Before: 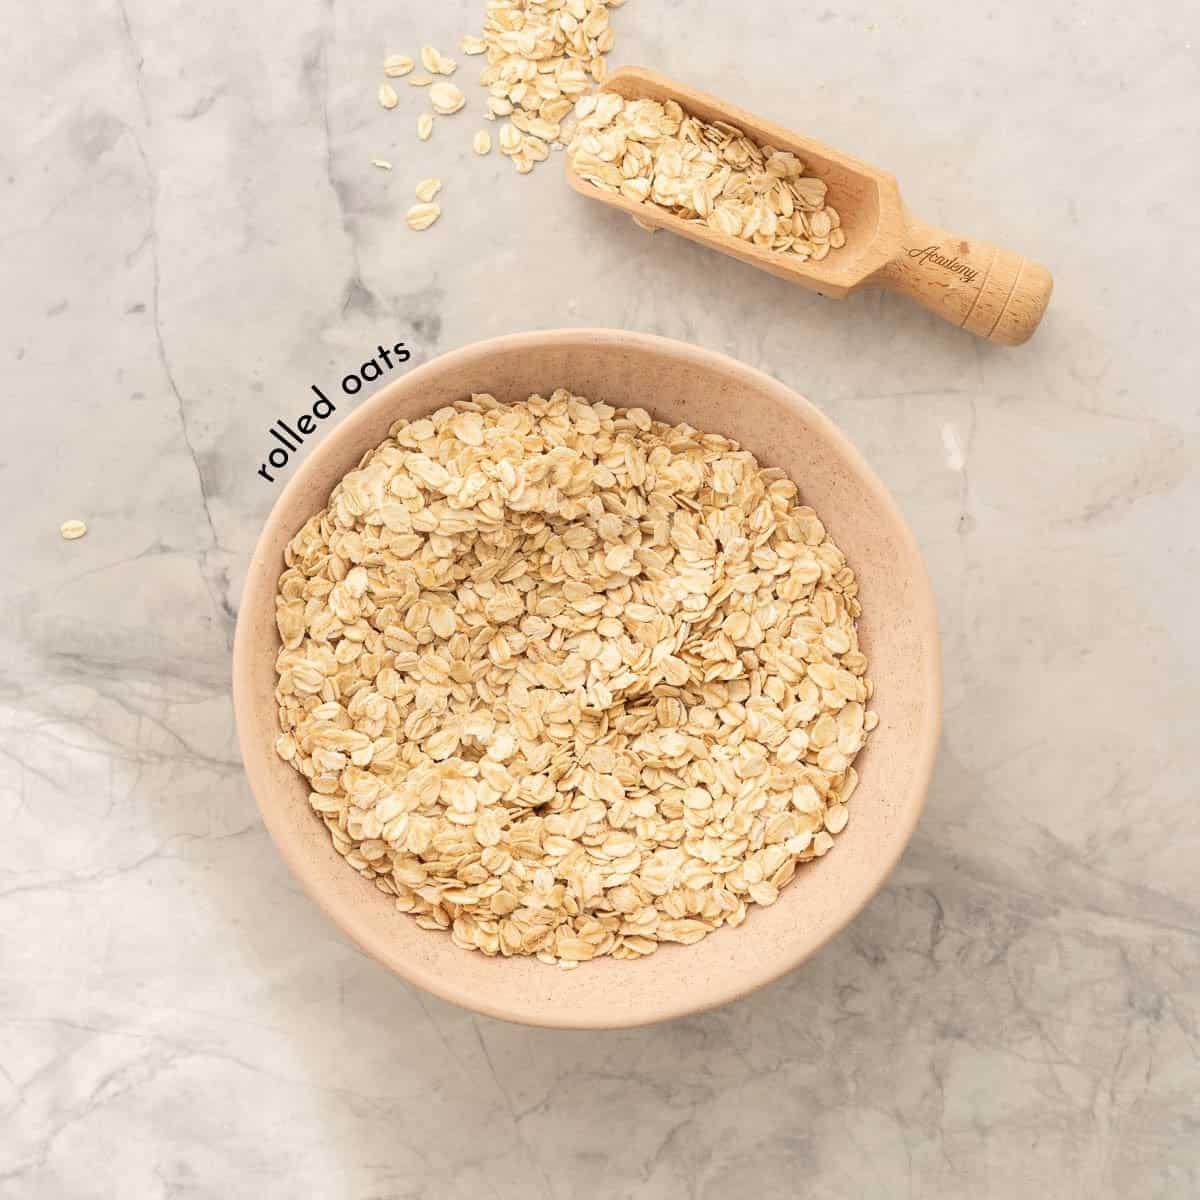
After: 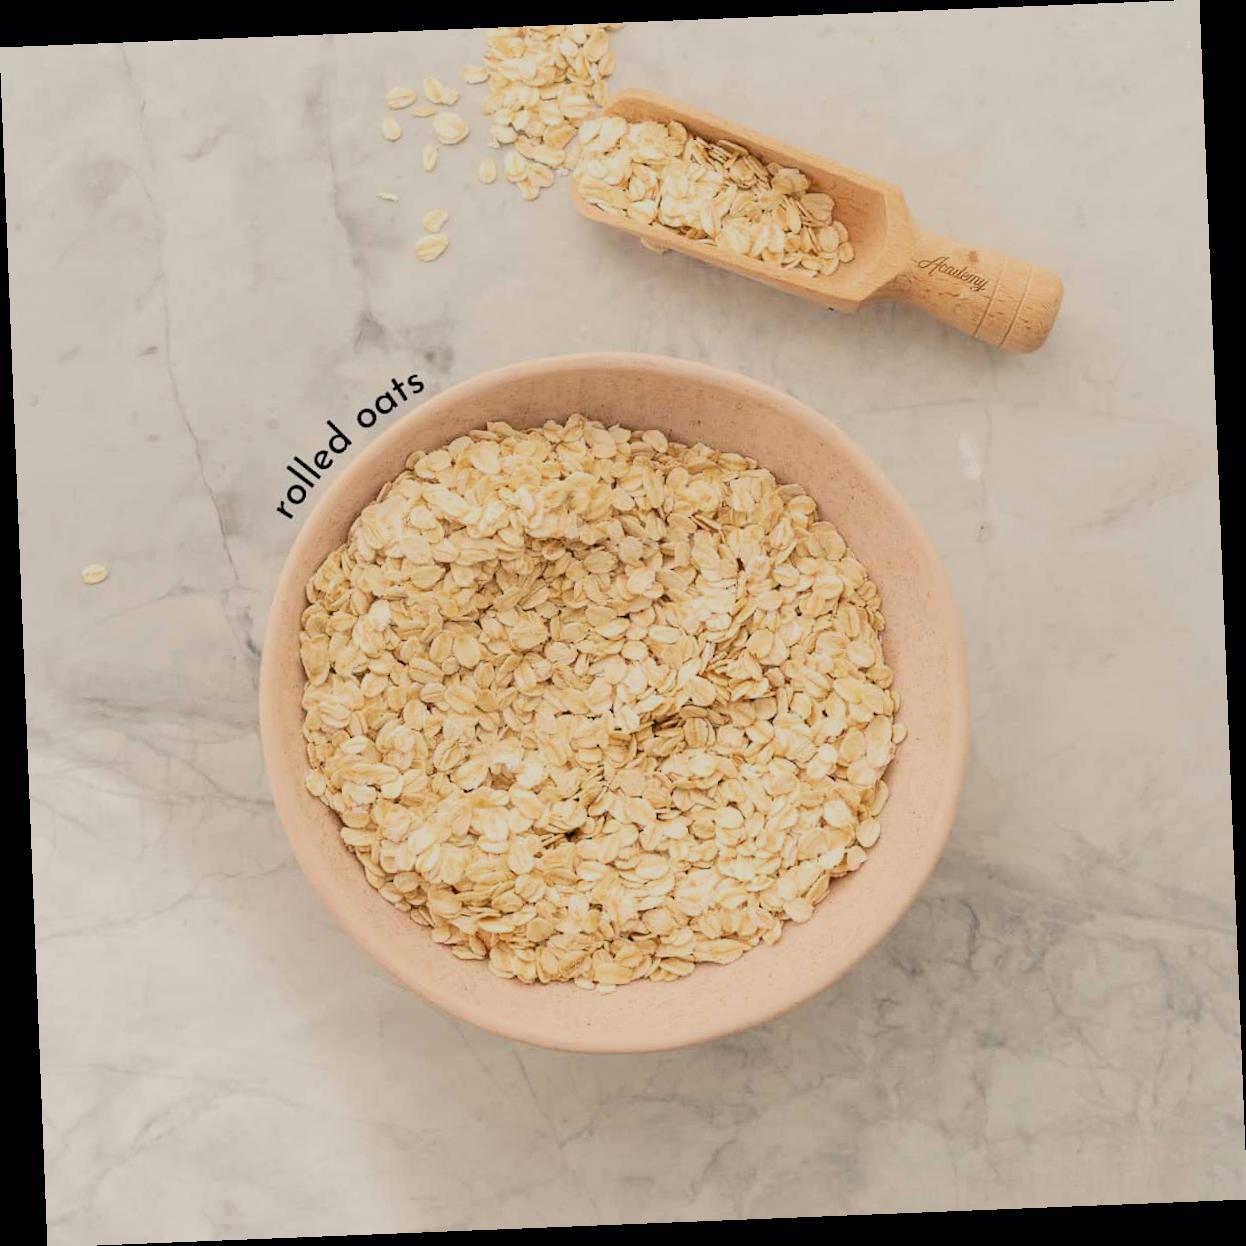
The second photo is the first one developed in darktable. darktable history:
rotate and perspective: rotation -2.29°, automatic cropping off
filmic rgb: black relative exposure -7.65 EV, white relative exposure 4.56 EV, hardness 3.61, color science v6 (2022)
